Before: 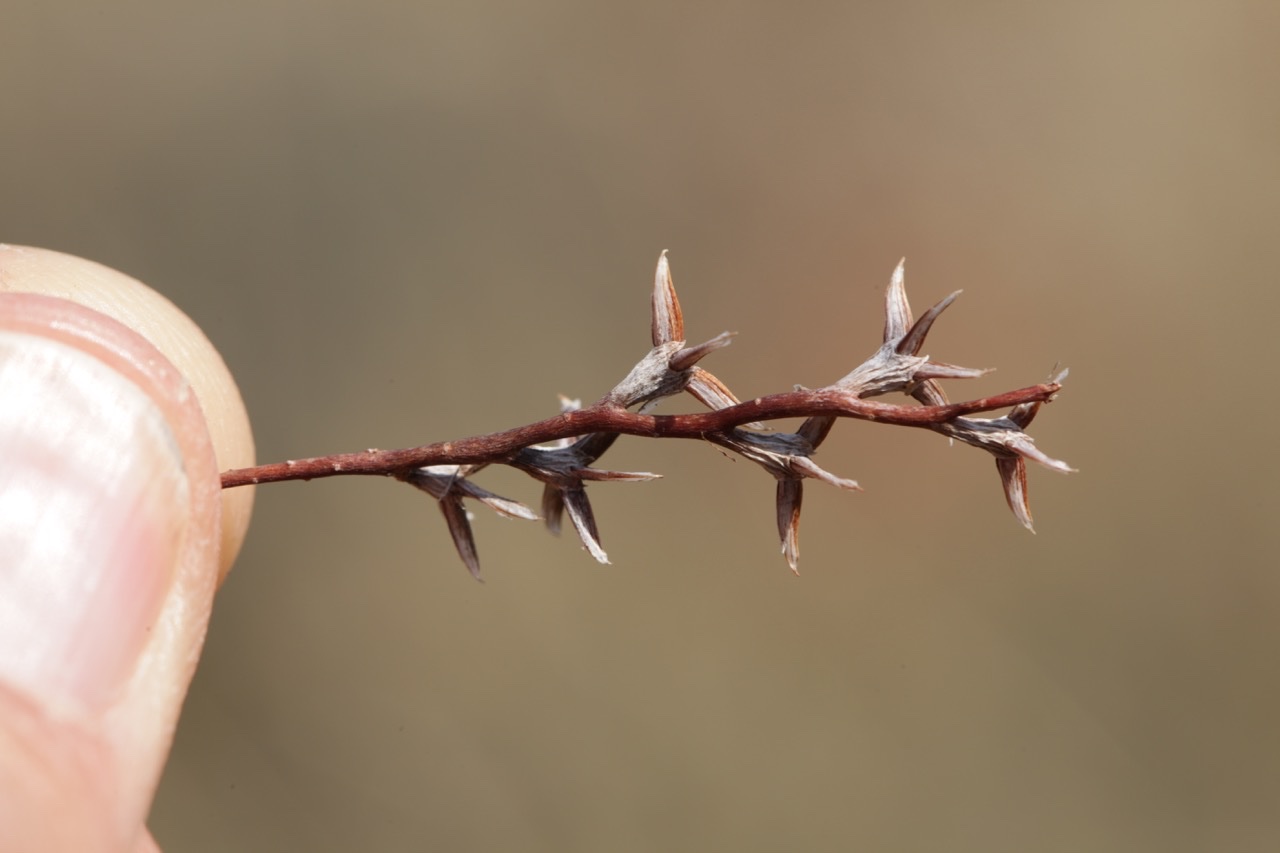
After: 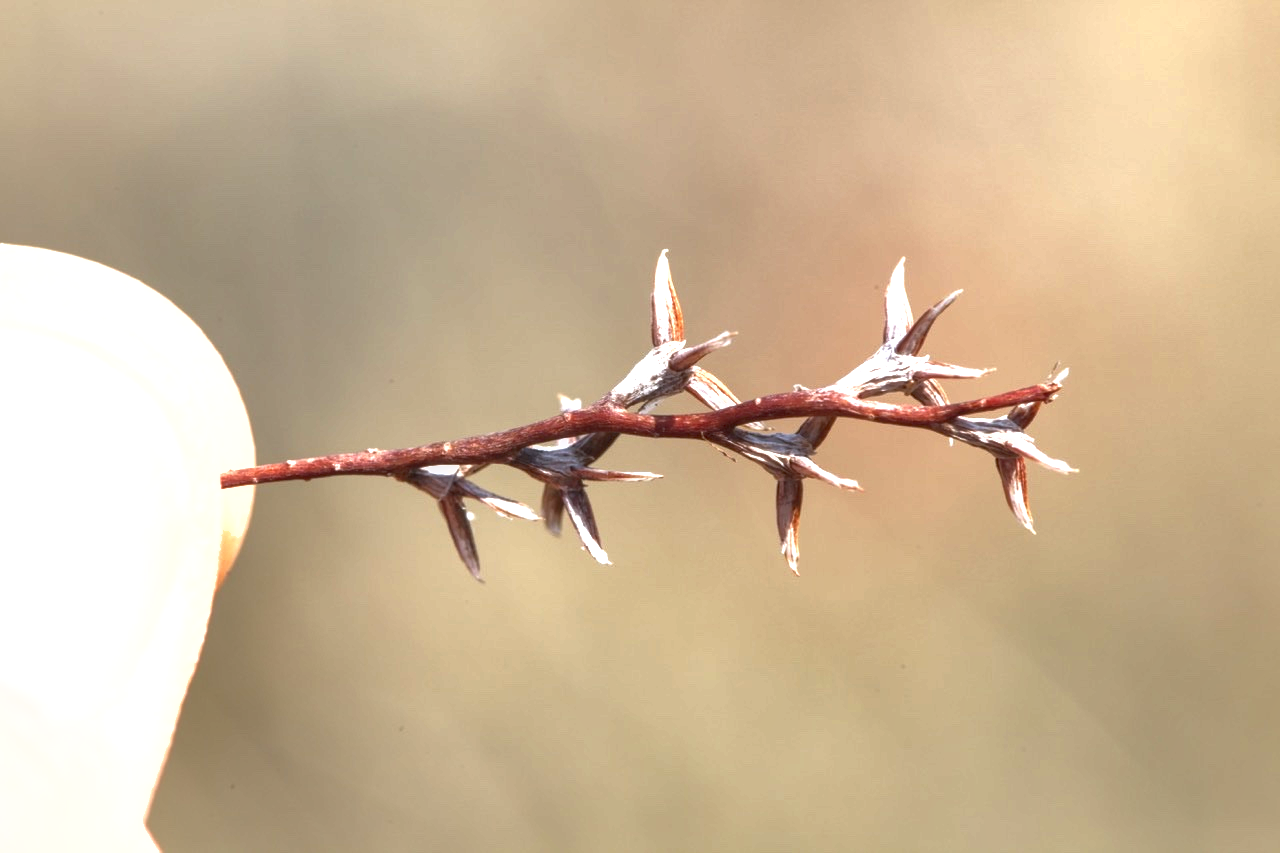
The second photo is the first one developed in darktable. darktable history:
shadows and highlights: on, module defaults
white balance: red 0.974, blue 1.044
local contrast: detail 130%
exposure: black level correction 0, exposure 1.5 EV, compensate exposure bias true, compensate highlight preservation false
